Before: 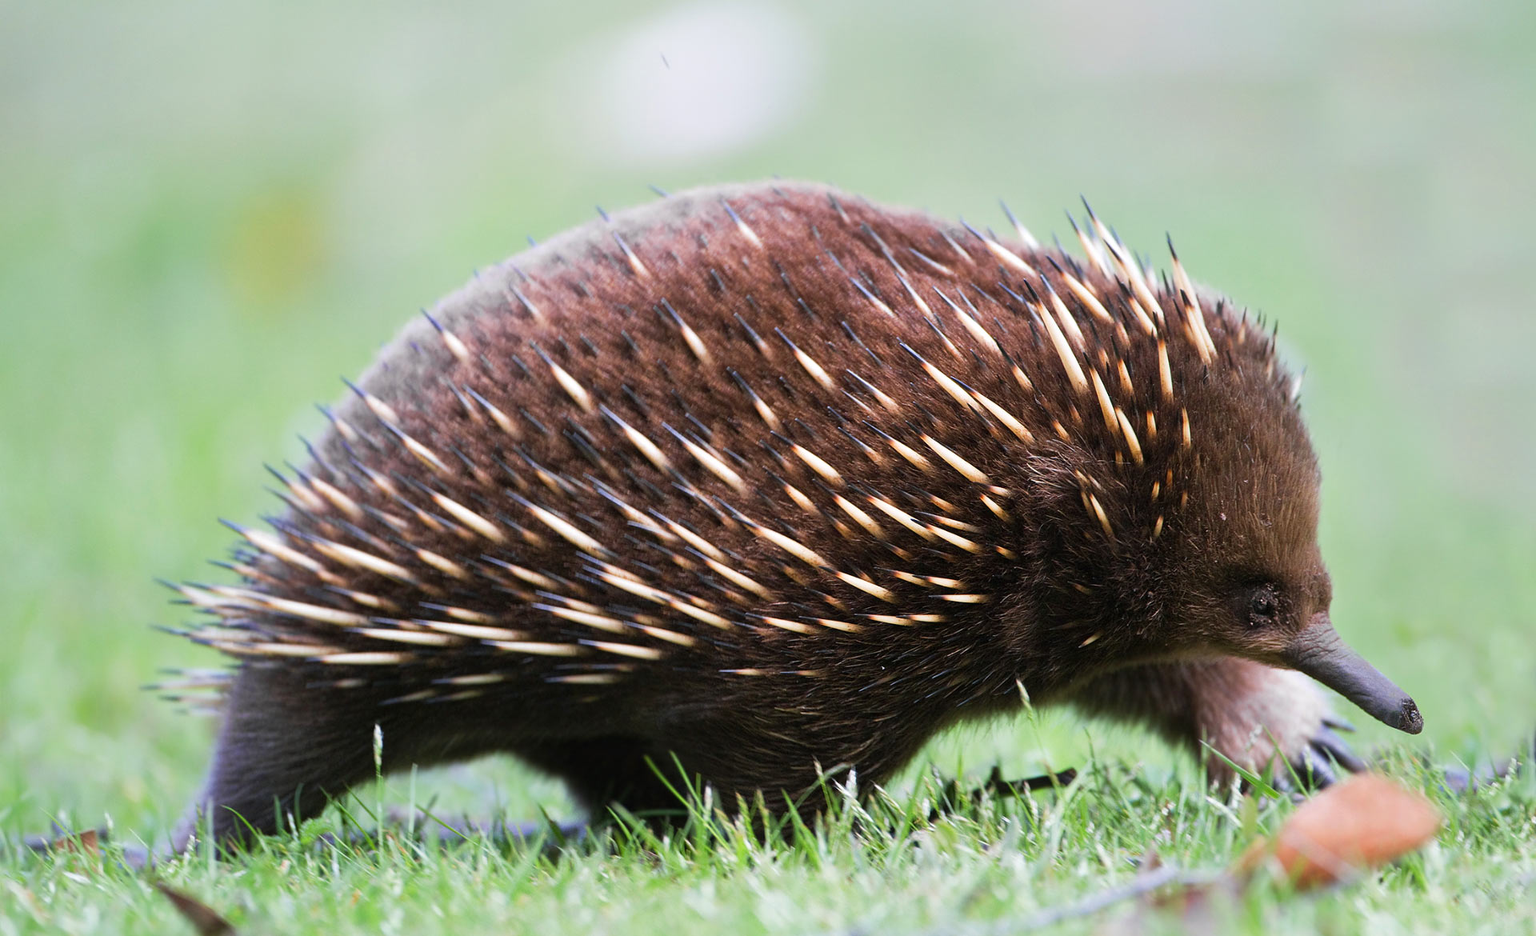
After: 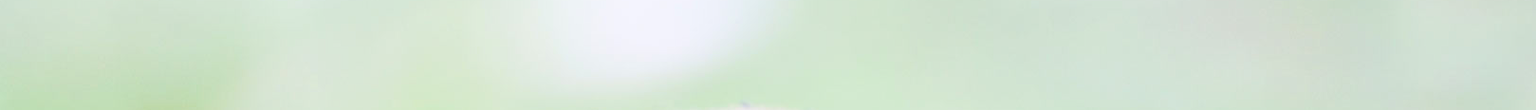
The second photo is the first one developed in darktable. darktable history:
contrast brightness saturation: contrast 0.28
crop and rotate: left 9.644%, top 9.491%, right 6.021%, bottom 80.509%
